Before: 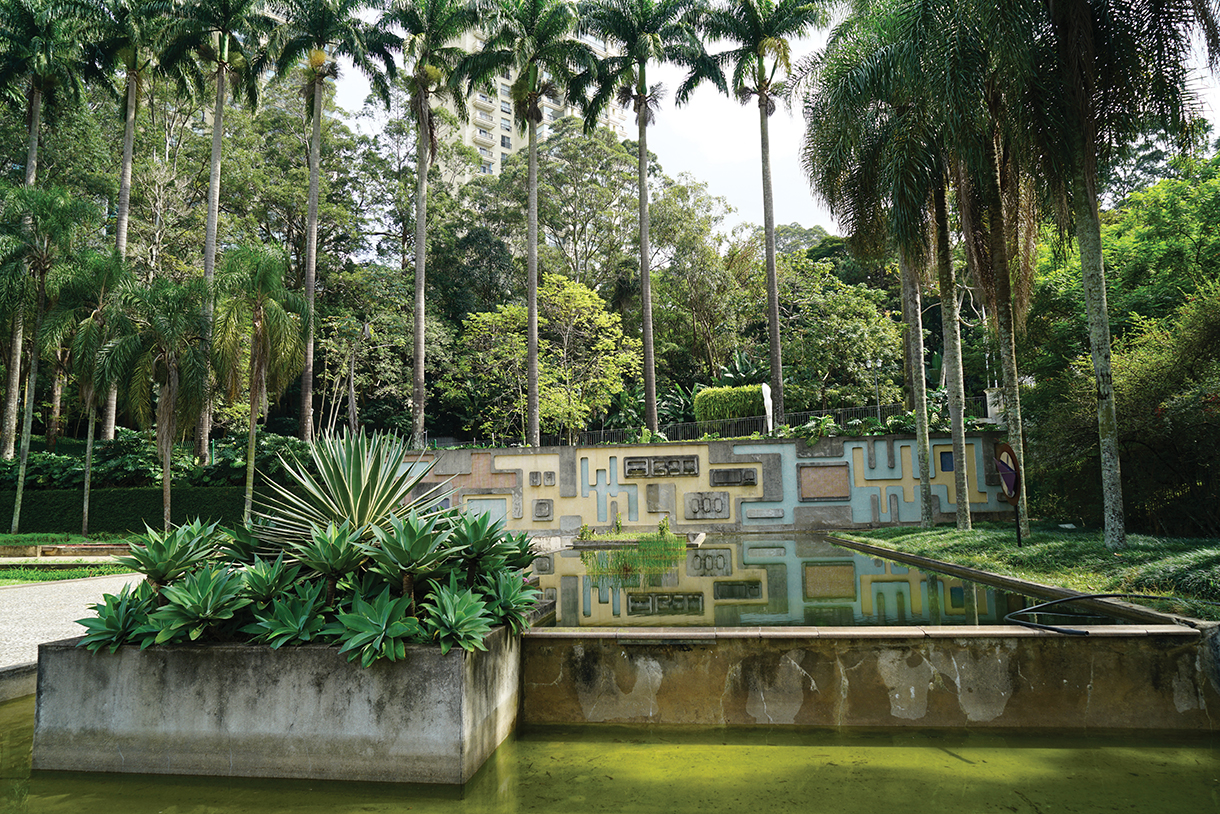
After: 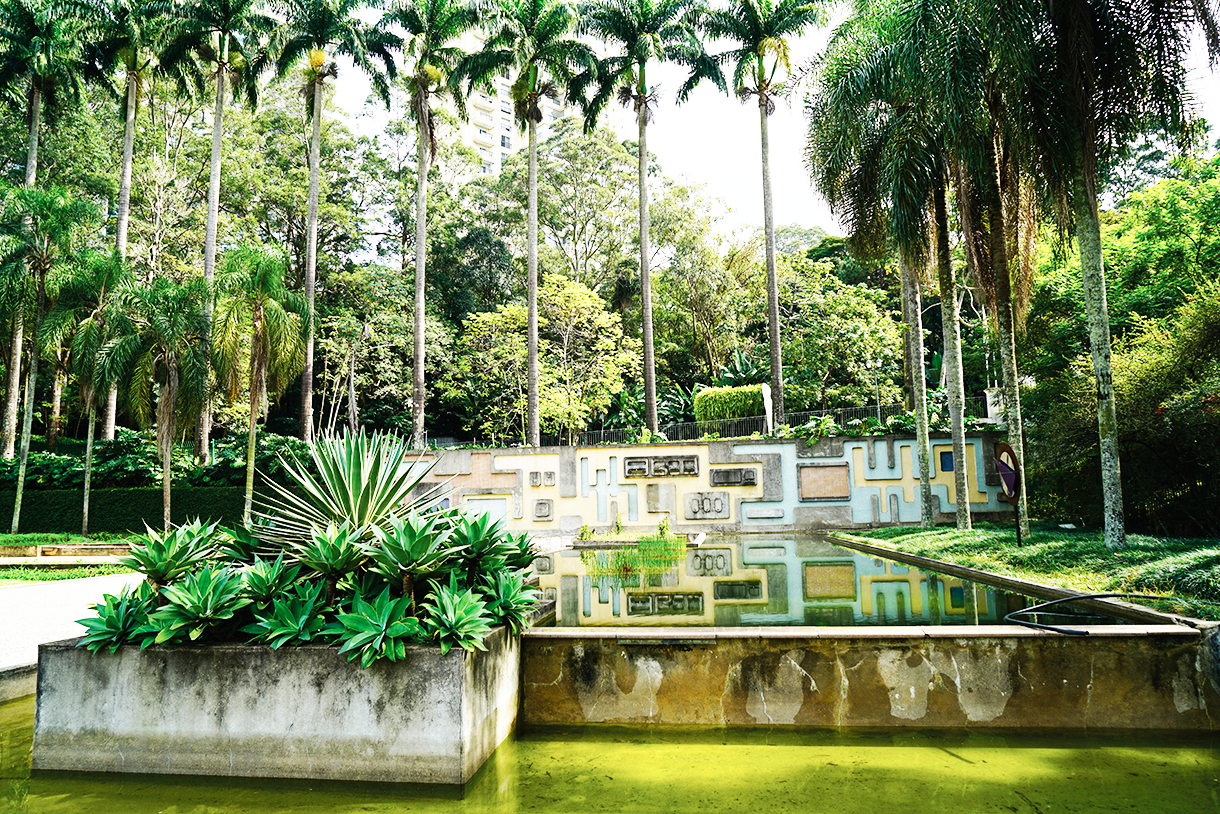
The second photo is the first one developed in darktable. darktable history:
exposure: compensate highlight preservation false
base curve: curves: ch0 [(0, 0) (0.007, 0.004) (0.027, 0.03) (0.046, 0.07) (0.207, 0.54) (0.442, 0.872) (0.673, 0.972) (1, 1)], preserve colors none
